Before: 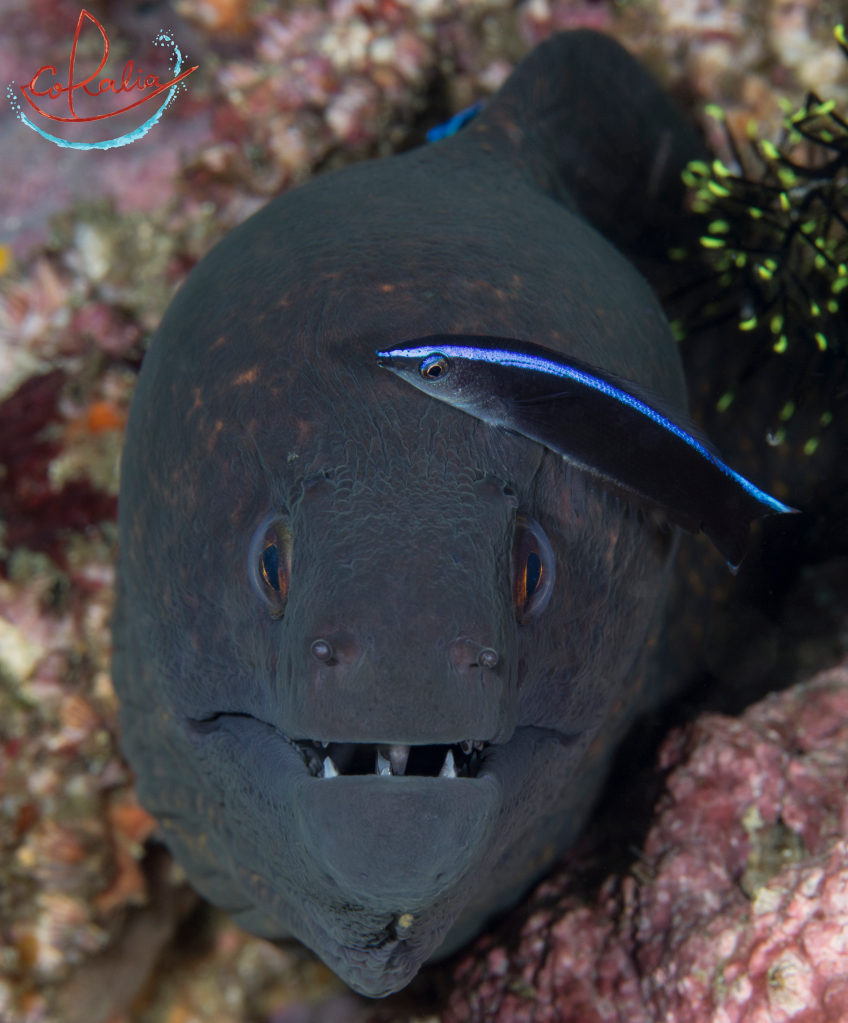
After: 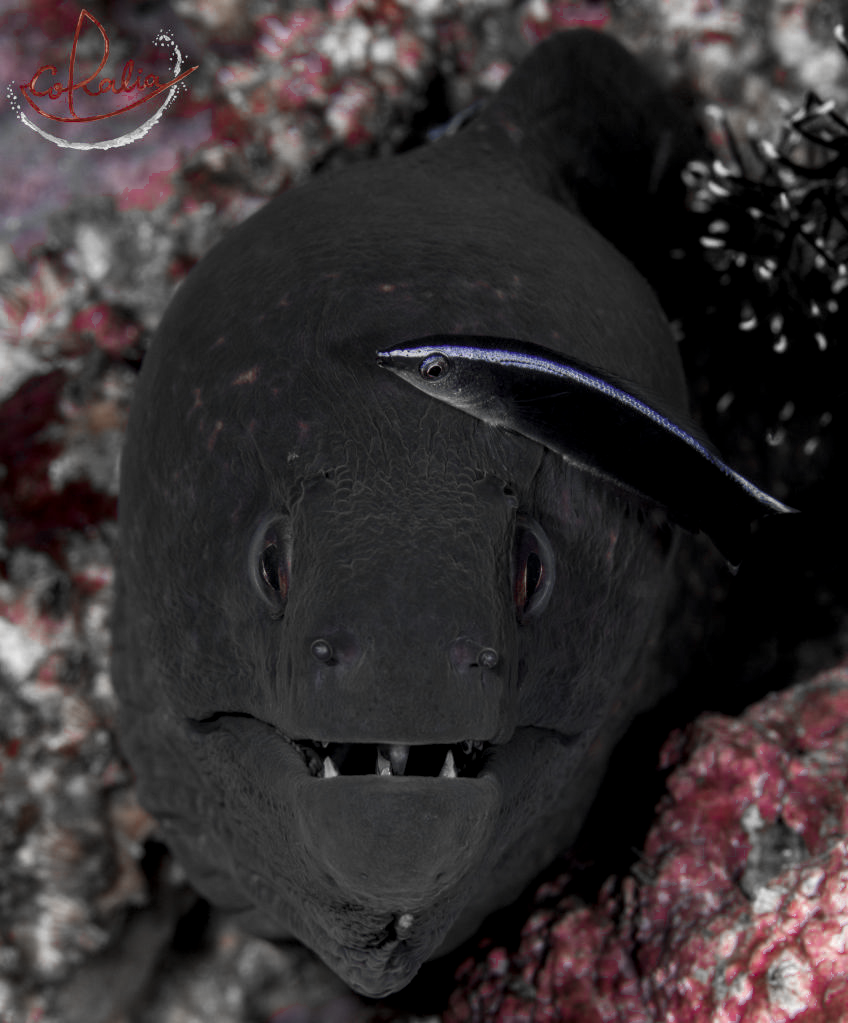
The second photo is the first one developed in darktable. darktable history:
color zones: curves: ch0 [(0, 0.278) (0.143, 0.5) (0.286, 0.5) (0.429, 0.5) (0.571, 0.5) (0.714, 0.5) (0.857, 0.5) (1, 0.5)]; ch1 [(0, 1) (0.143, 0.165) (0.286, 0) (0.429, 0) (0.571, 0) (0.714, 0) (0.857, 0.5) (1, 0.5)]; ch2 [(0, 0.508) (0.143, 0.5) (0.286, 0.5) (0.429, 0.5) (0.571, 0.5) (0.714, 0.5) (0.857, 0.5) (1, 0.5)]
local contrast: on, module defaults
levels: levels [0.029, 0.545, 0.971]
